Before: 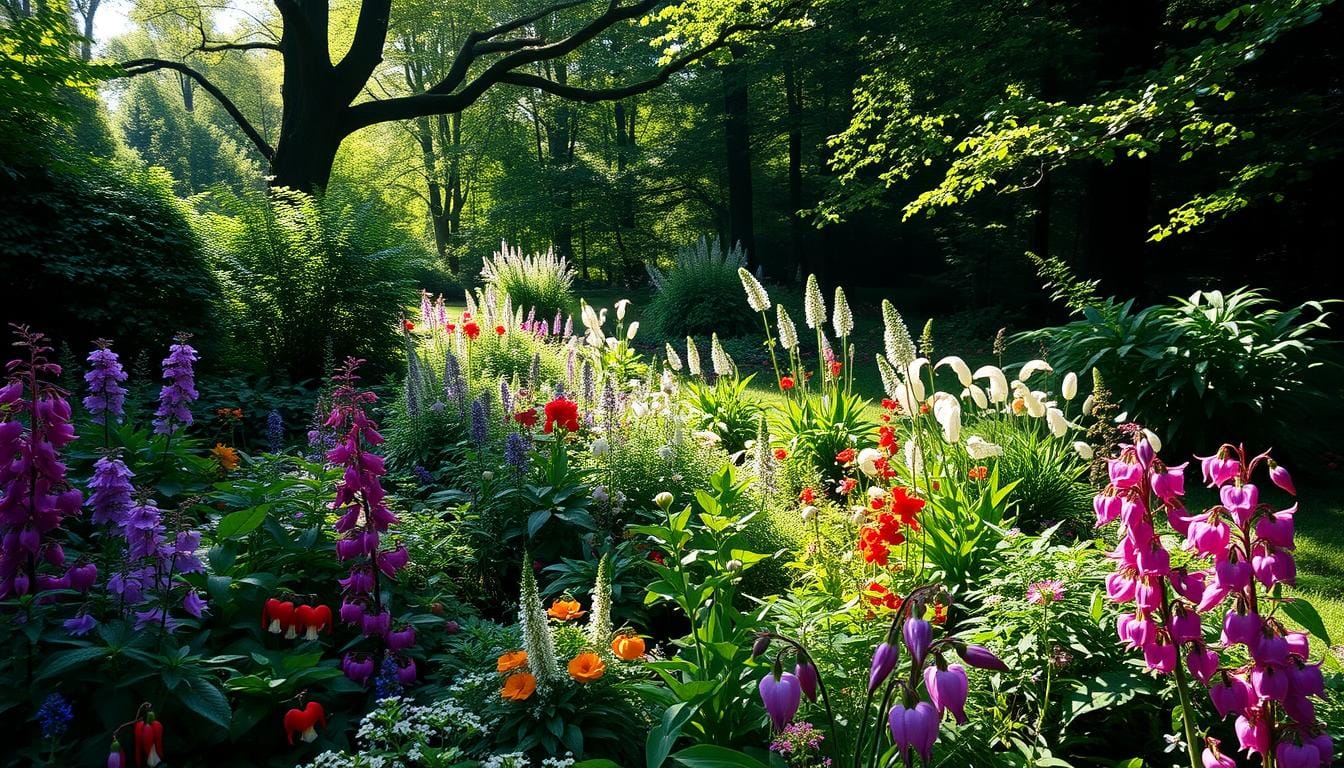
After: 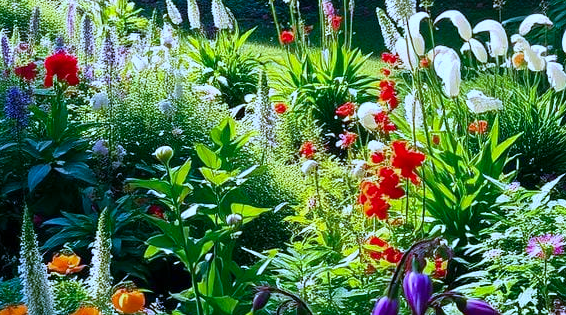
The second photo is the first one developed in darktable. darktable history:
white balance: red 0.924, blue 1.095
color calibration: illuminant as shot in camera, x 0.379, y 0.396, temperature 4138.76 K
crop: left 37.221%, top 45.169%, right 20.63%, bottom 13.777%
color balance rgb: perceptual saturation grading › global saturation 20%, global vibrance 10%
